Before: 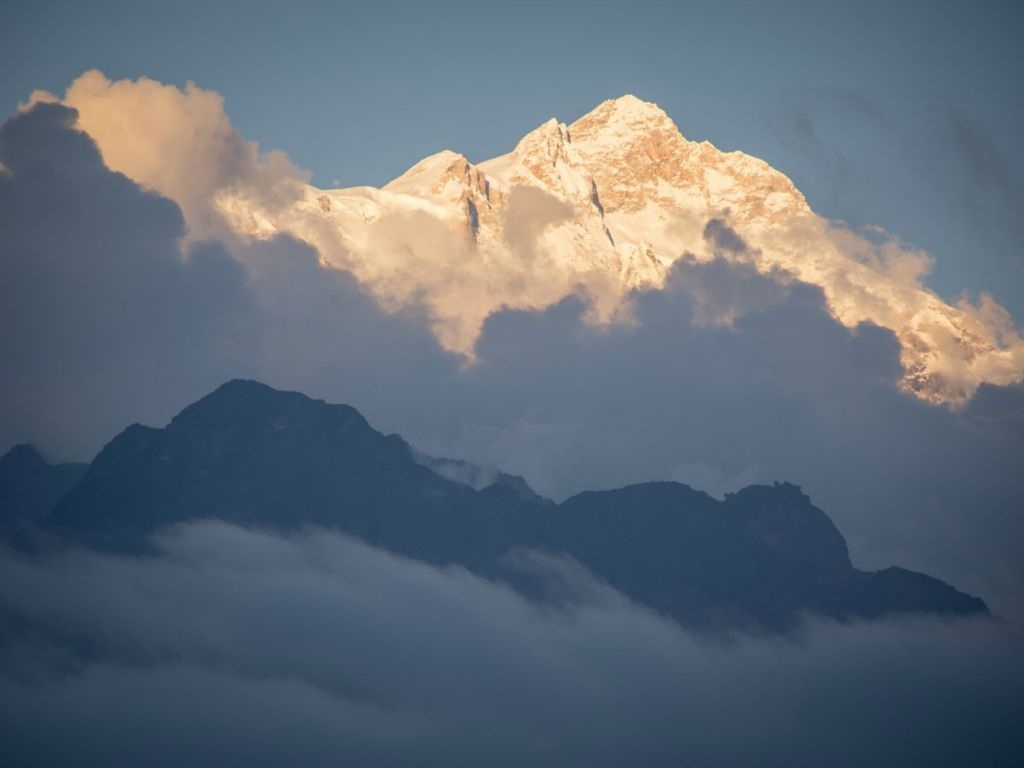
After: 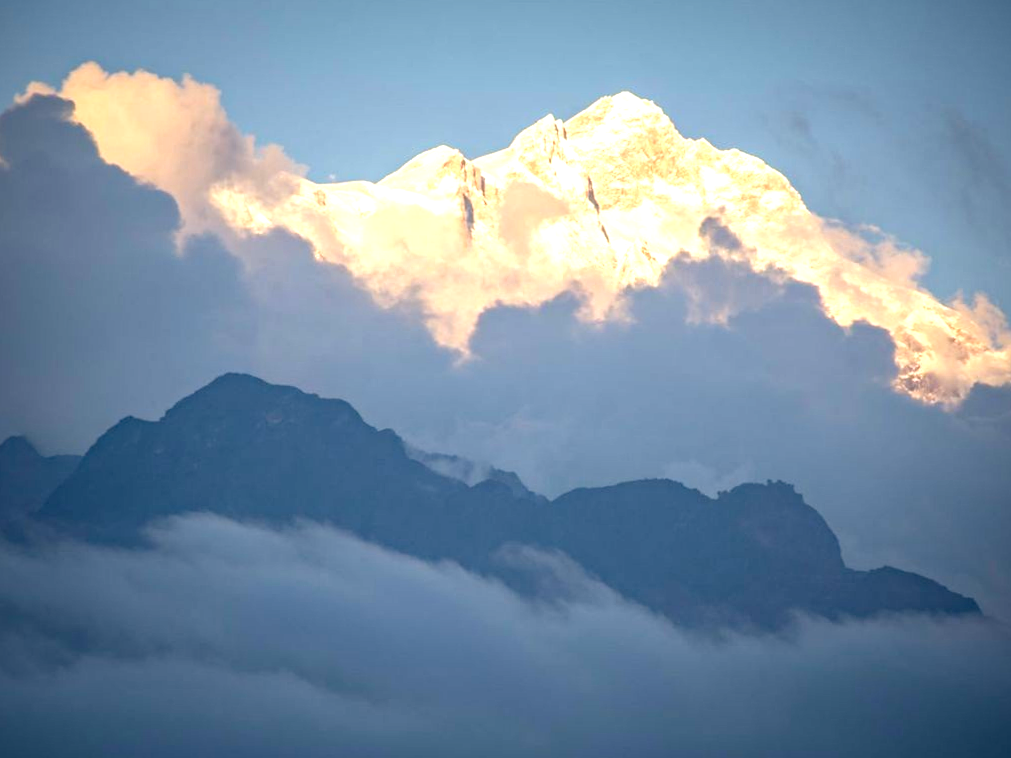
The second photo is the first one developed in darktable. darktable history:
haze removal: adaptive false
crop and rotate: angle -0.518°
exposure: exposure 1.09 EV, compensate highlight preservation false
